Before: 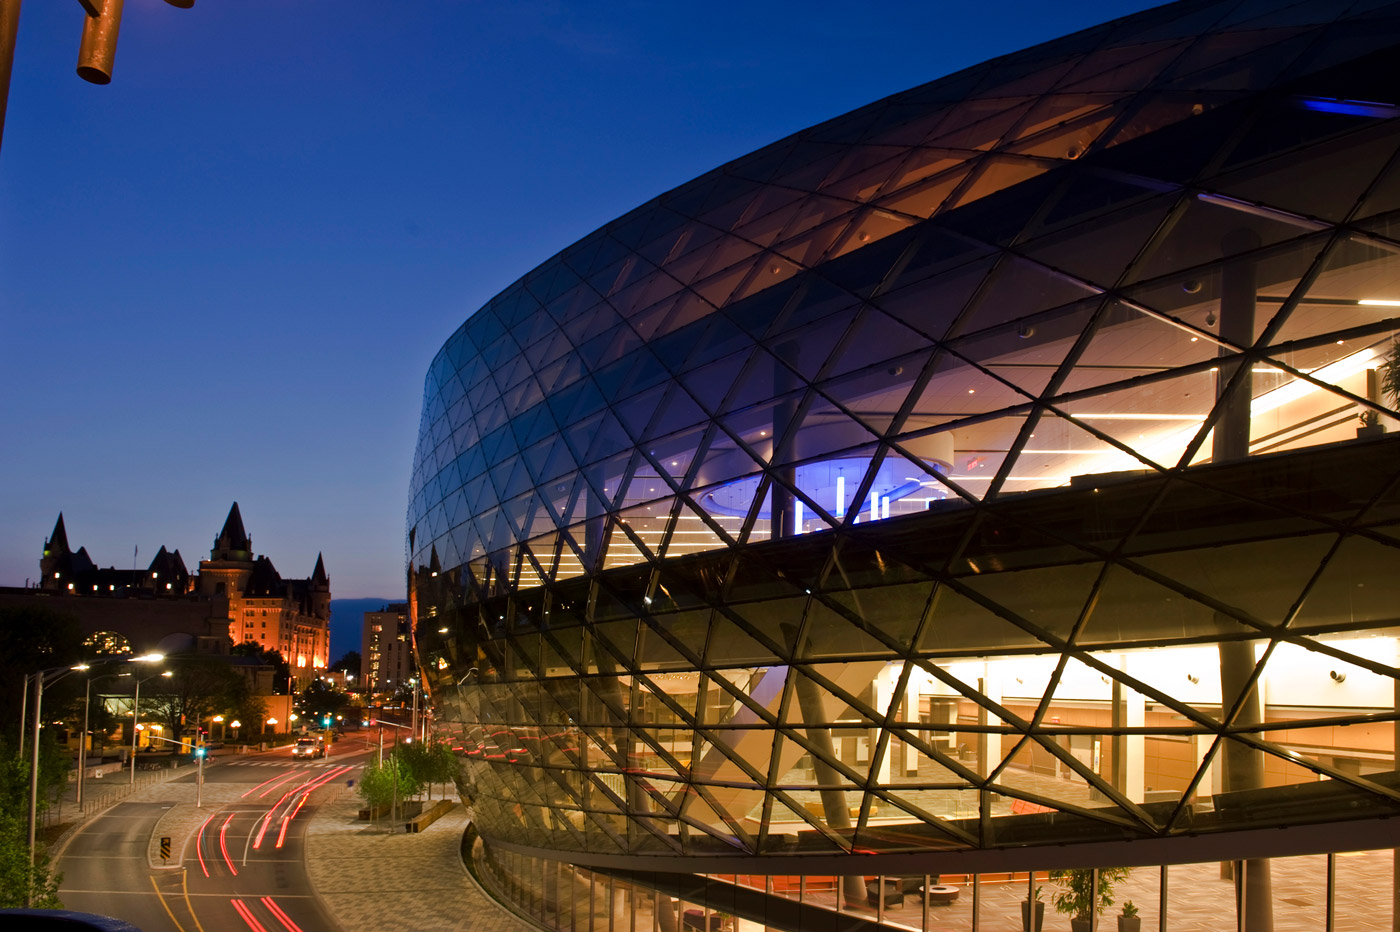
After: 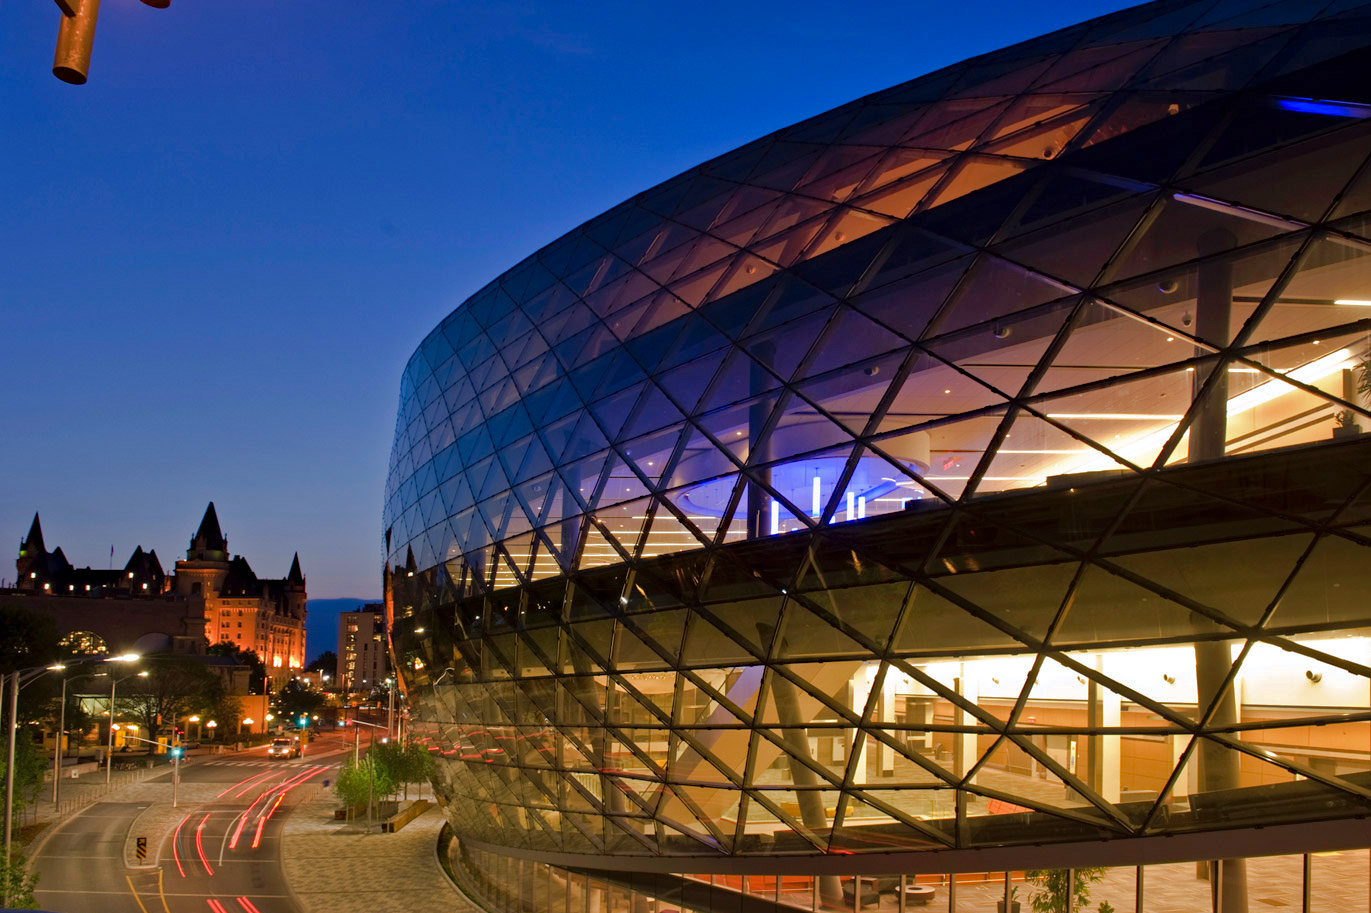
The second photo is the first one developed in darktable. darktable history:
crop: left 1.743%, right 0.268%, bottom 2.011%
shadows and highlights: on, module defaults
haze removal: compatibility mode true, adaptive false
